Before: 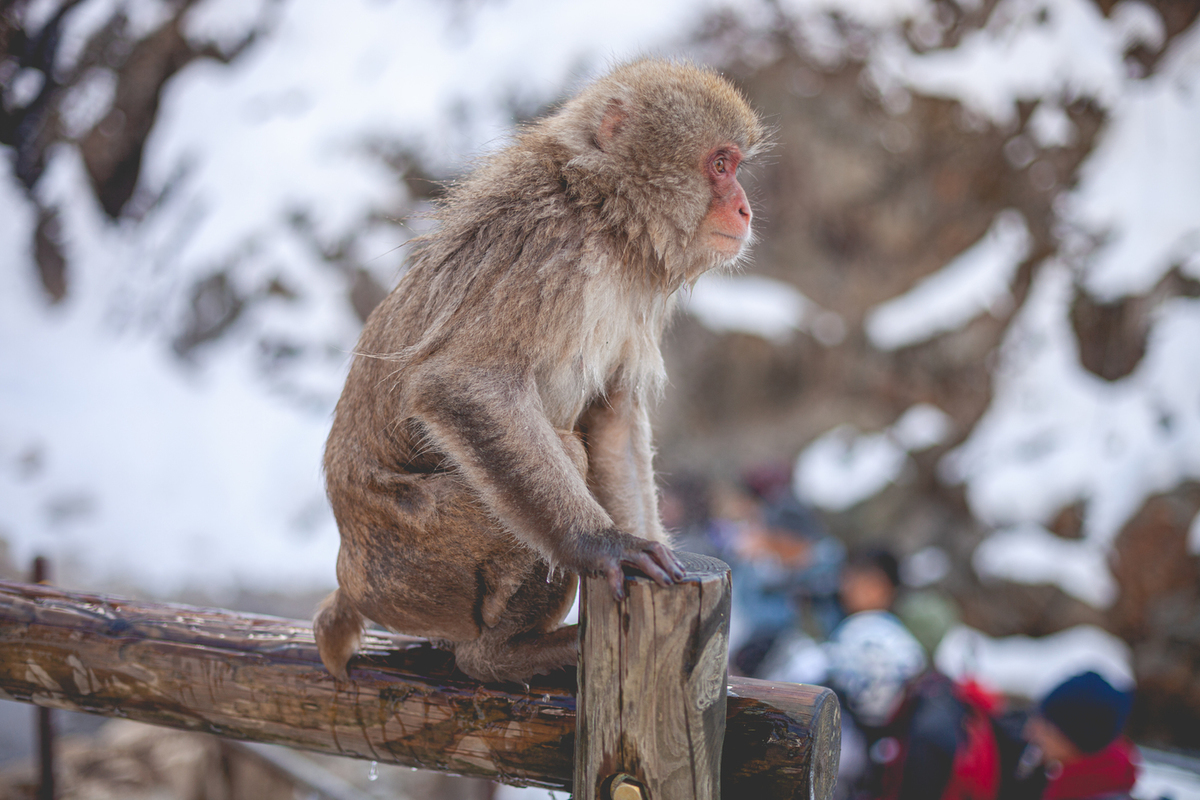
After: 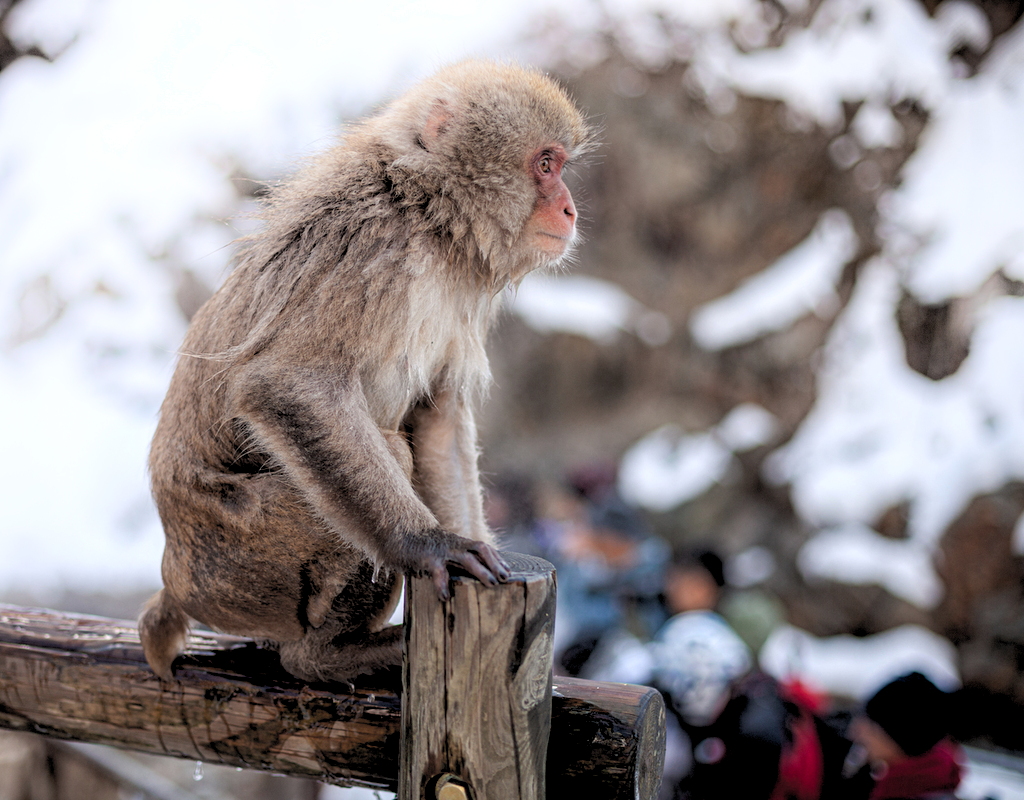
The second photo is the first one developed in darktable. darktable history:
rgb levels: levels [[0.034, 0.472, 0.904], [0, 0.5, 1], [0, 0.5, 1]]
shadows and highlights: shadows -21.3, highlights 100, soften with gaussian
crop and rotate: left 14.584%
